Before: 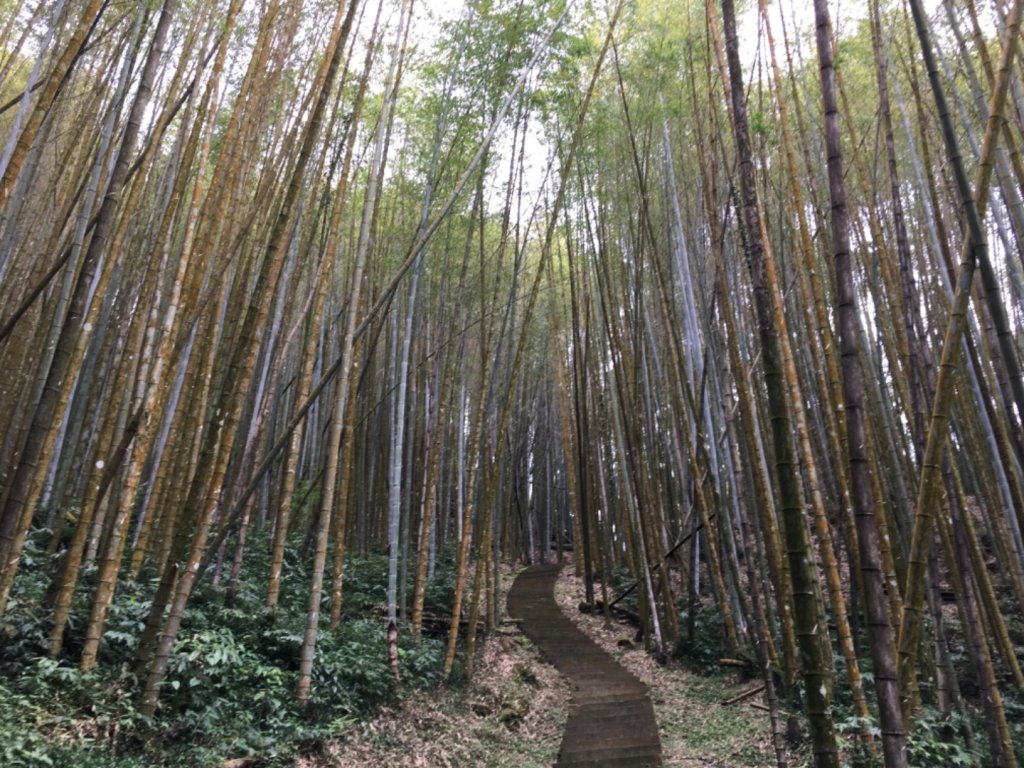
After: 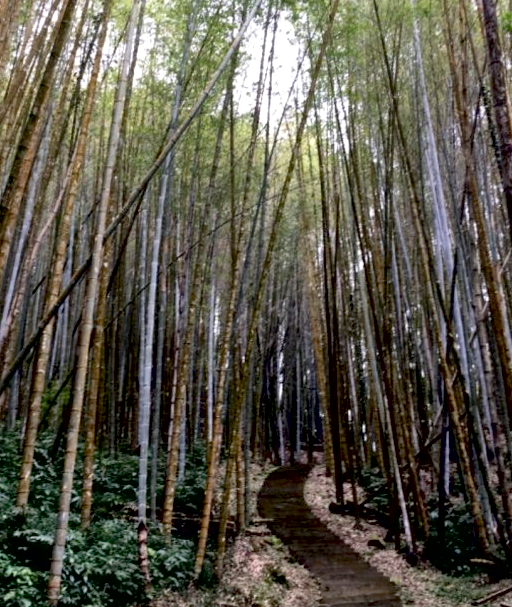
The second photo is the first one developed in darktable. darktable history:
local contrast: mode bilateral grid, contrast 20, coarseness 50, detail 141%, midtone range 0.2
crop and rotate: angle 0.011°, left 24.431%, top 13.065%, right 25.532%, bottom 7.868%
exposure: black level correction 0.026, exposure 0.185 EV, compensate highlight preservation false
